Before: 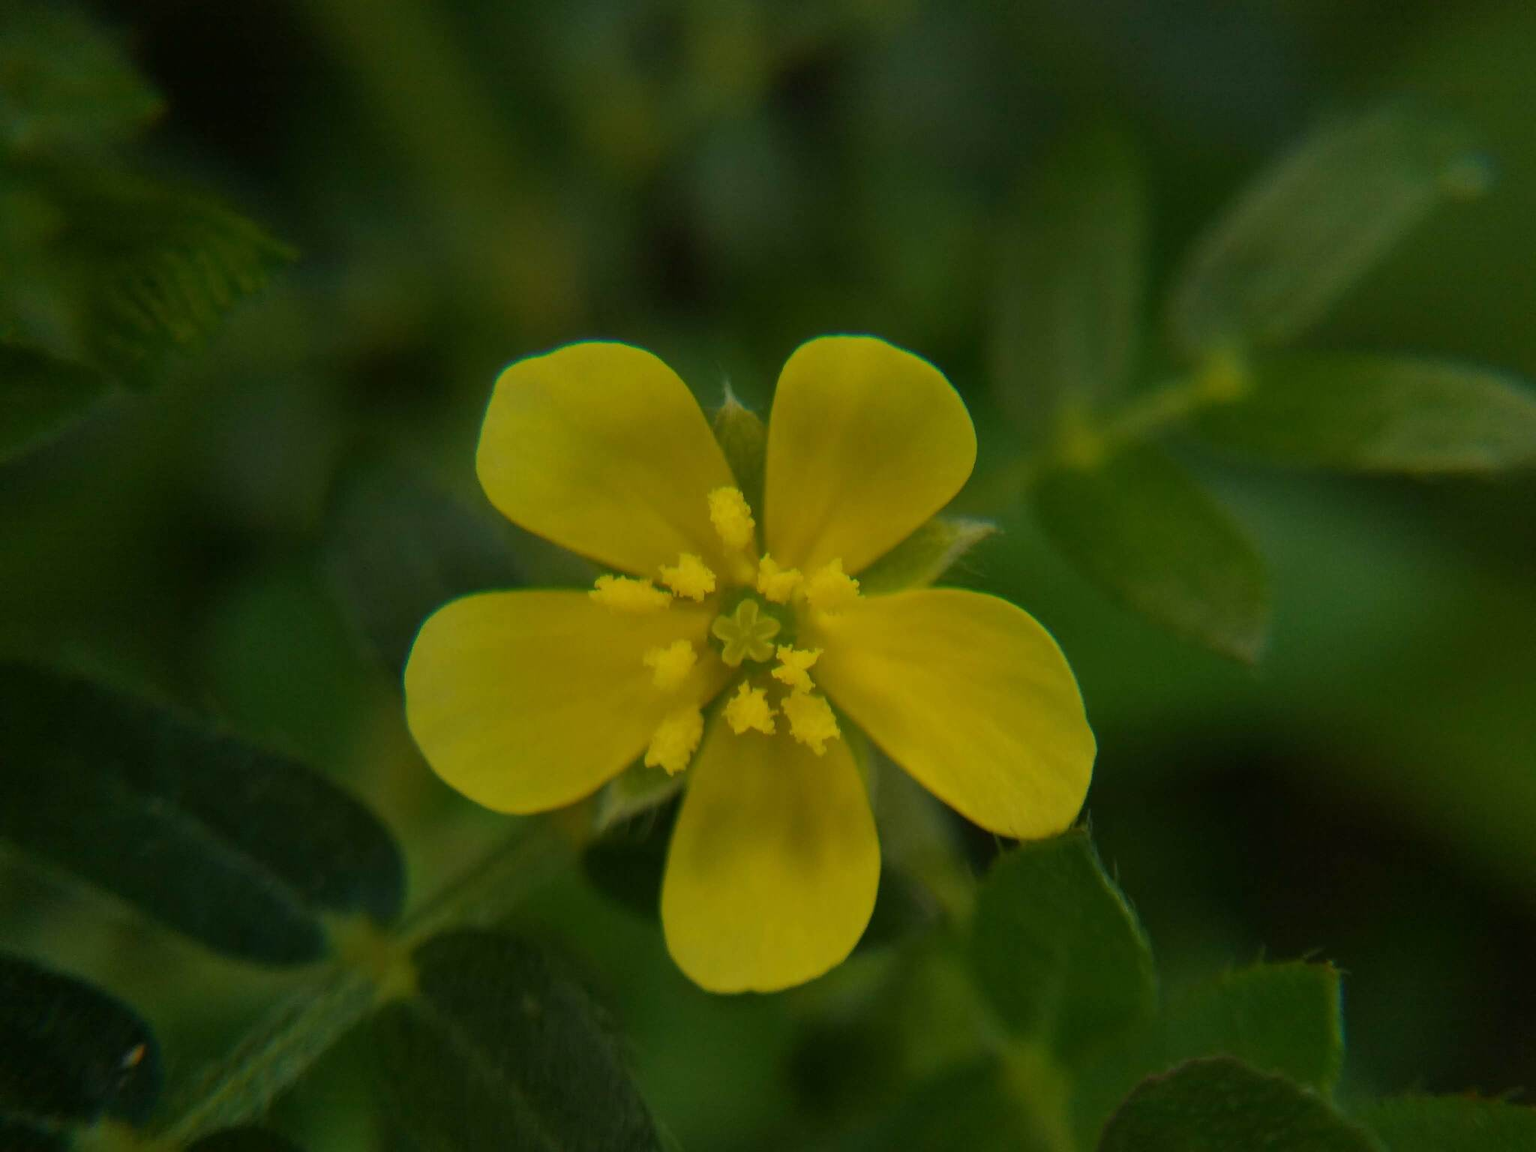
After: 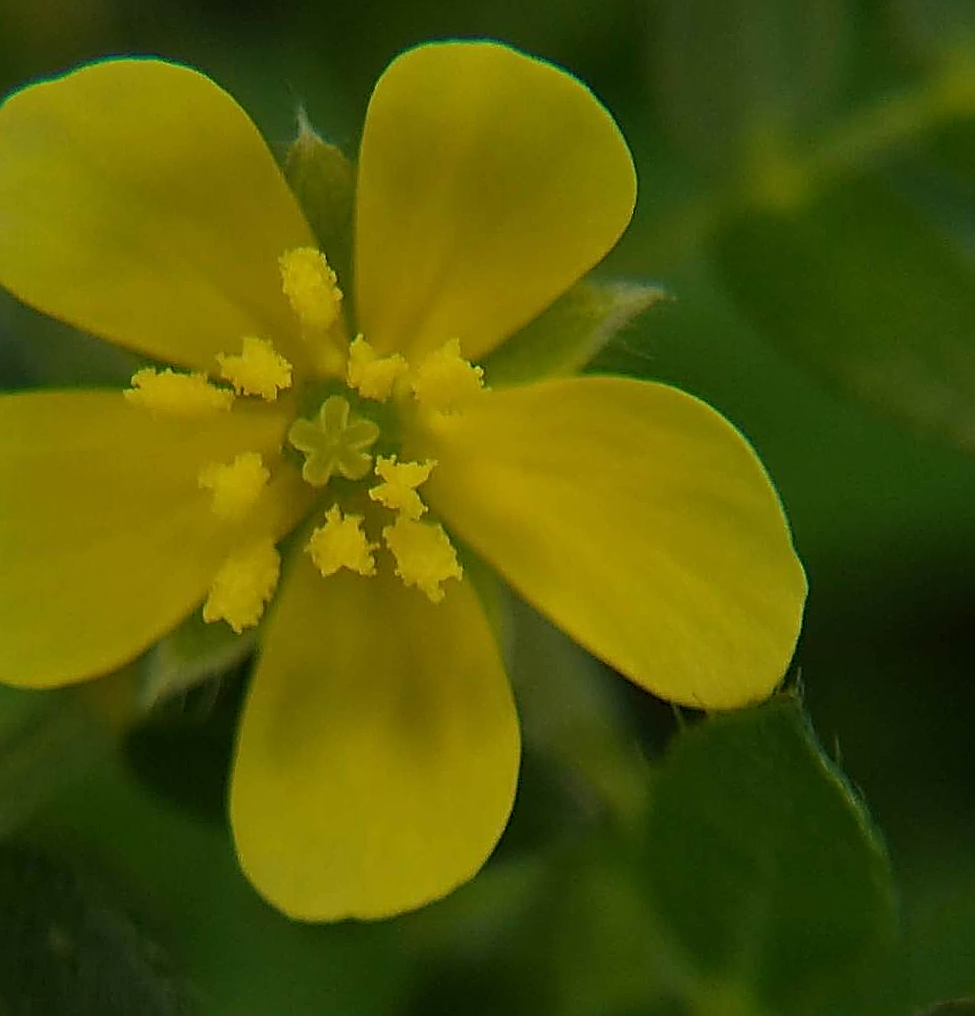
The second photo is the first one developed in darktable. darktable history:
sharpen: amount 2
crop: left 31.379%, top 24.658%, right 20.326%, bottom 6.628%
color zones: curves: ch0 [(0.25, 0.5) (0.423, 0.5) (0.443, 0.5) (0.521, 0.756) (0.568, 0.5) (0.576, 0.5) (0.75, 0.5)]; ch1 [(0.25, 0.5) (0.423, 0.5) (0.443, 0.5) (0.539, 0.873) (0.624, 0.565) (0.631, 0.5) (0.75, 0.5)]
rotate and perspective: rotation -1.32°, lens shift (horizontal) -0.031, crop left 0.015, crop right 0.985, crop top 0.047, crop bottom 0.982
